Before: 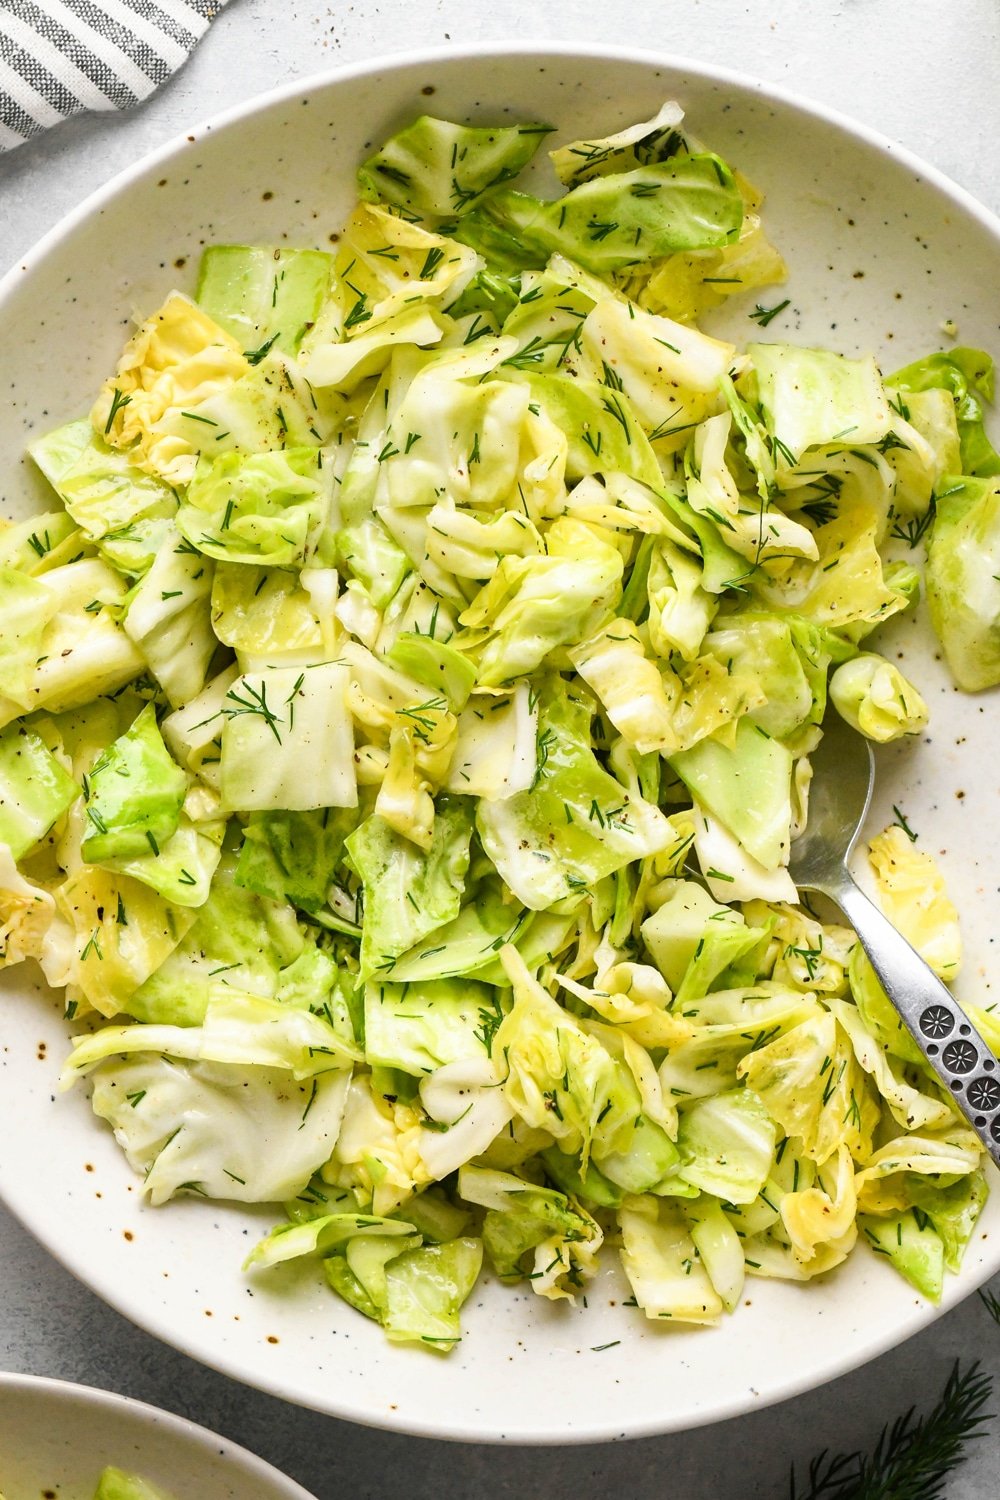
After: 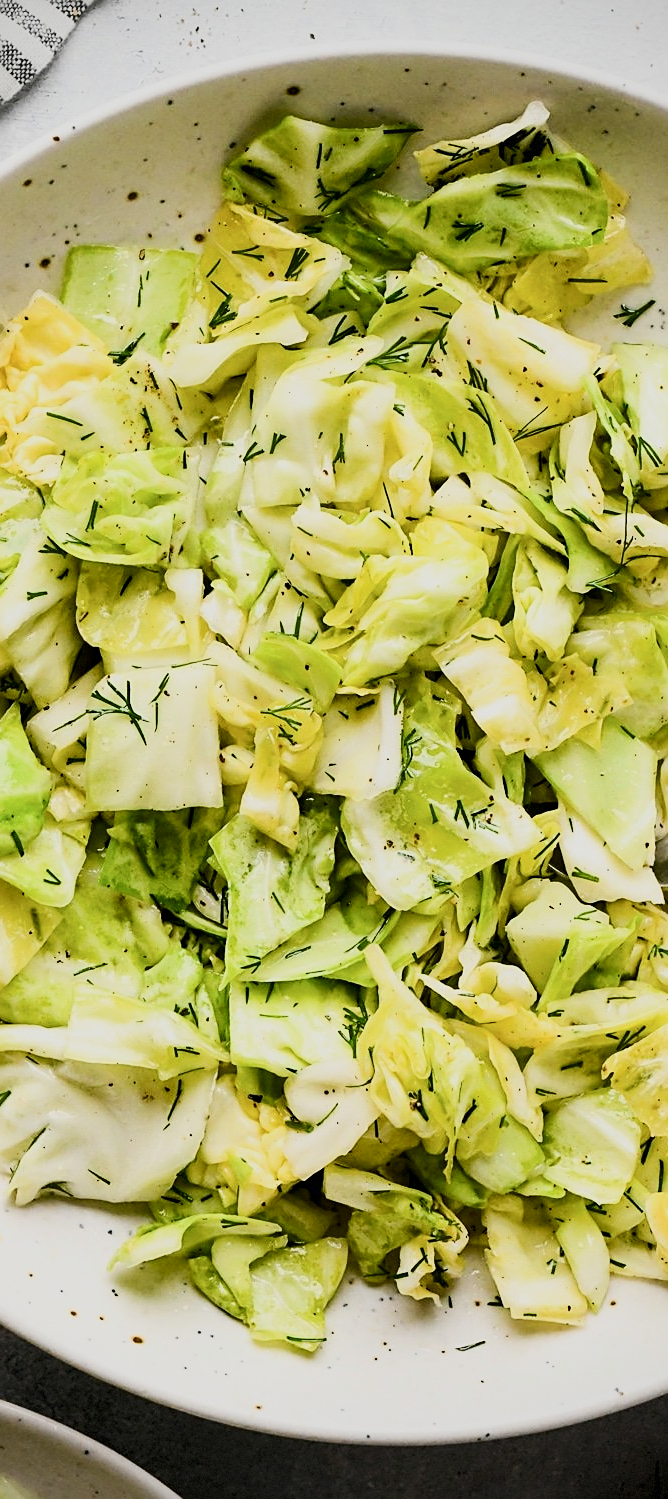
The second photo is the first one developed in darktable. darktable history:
contrast brightness saturation: contrast 0.27
exposure: black level correction 0.006, exposure -0.221 EV, compensate highlight preservation false
crop and rotate: left 13.52%, right 19.658%
sharpen: on, module defaults
filmic rgb: black relative exposure -7.65 EV, white relative exposure 4.56 EV, threshold 5.97 EV, hardness 3.61, enable highlight reconstruction true
vignetting: fall-off radius 61.15%, dithering 8-bit output, unbound false
